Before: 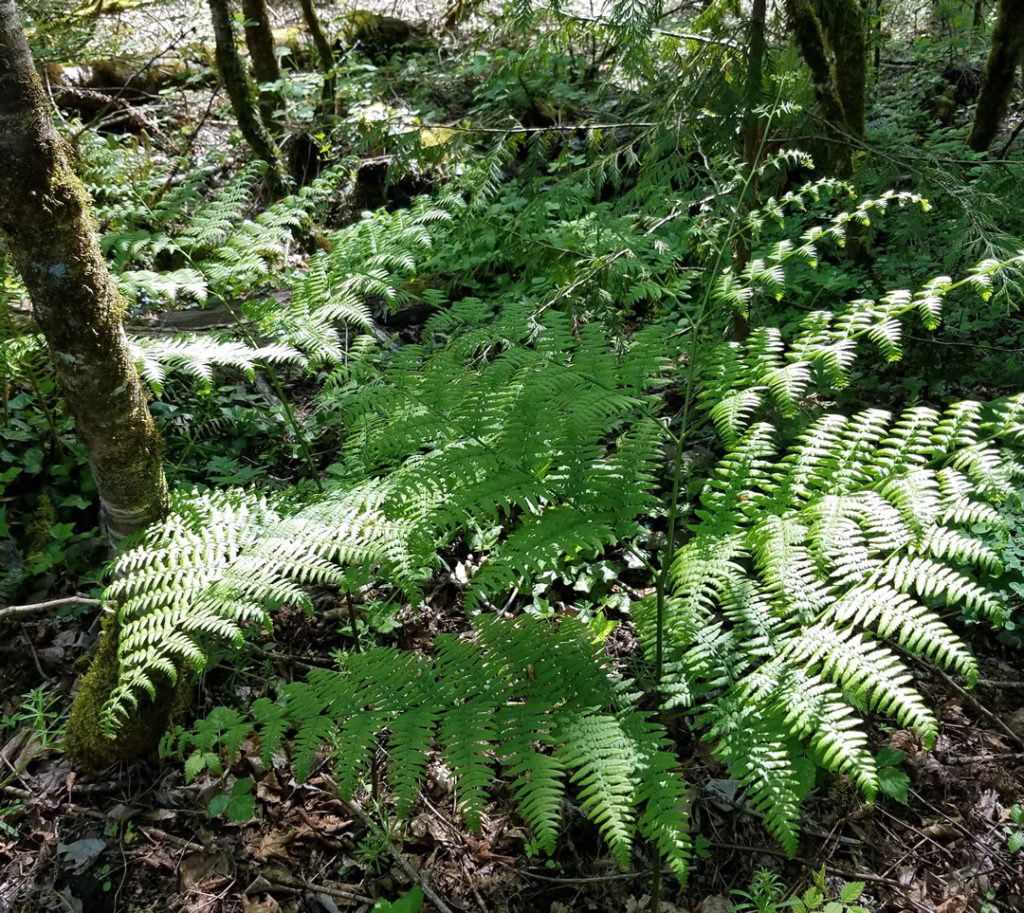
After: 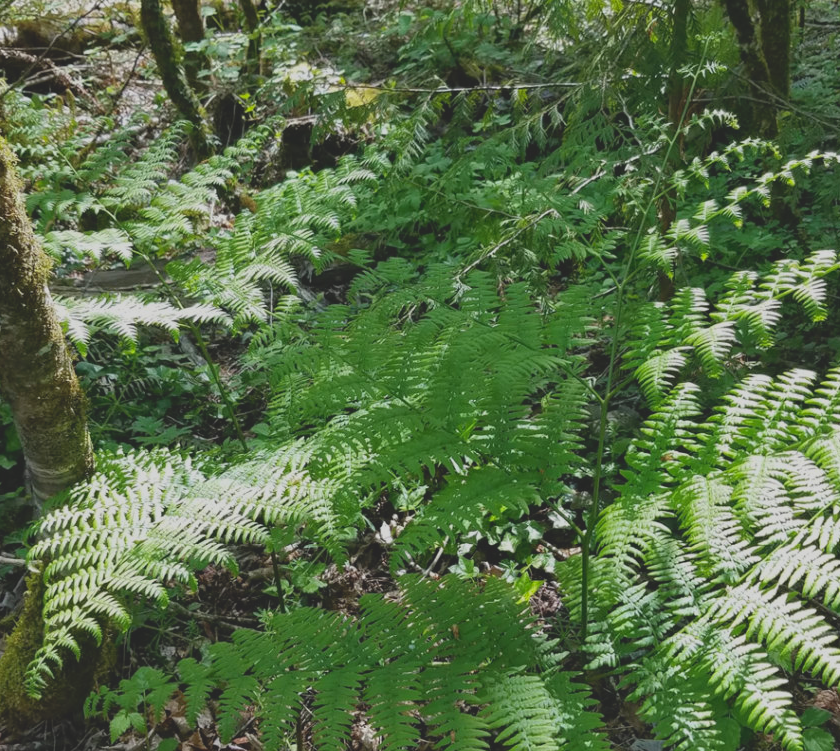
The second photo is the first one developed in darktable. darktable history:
crop and rotate: left 7.41%, top 4.485%, right 10.536%, bottom 13.171%
contrast brightness saturation: contrast -0.295
